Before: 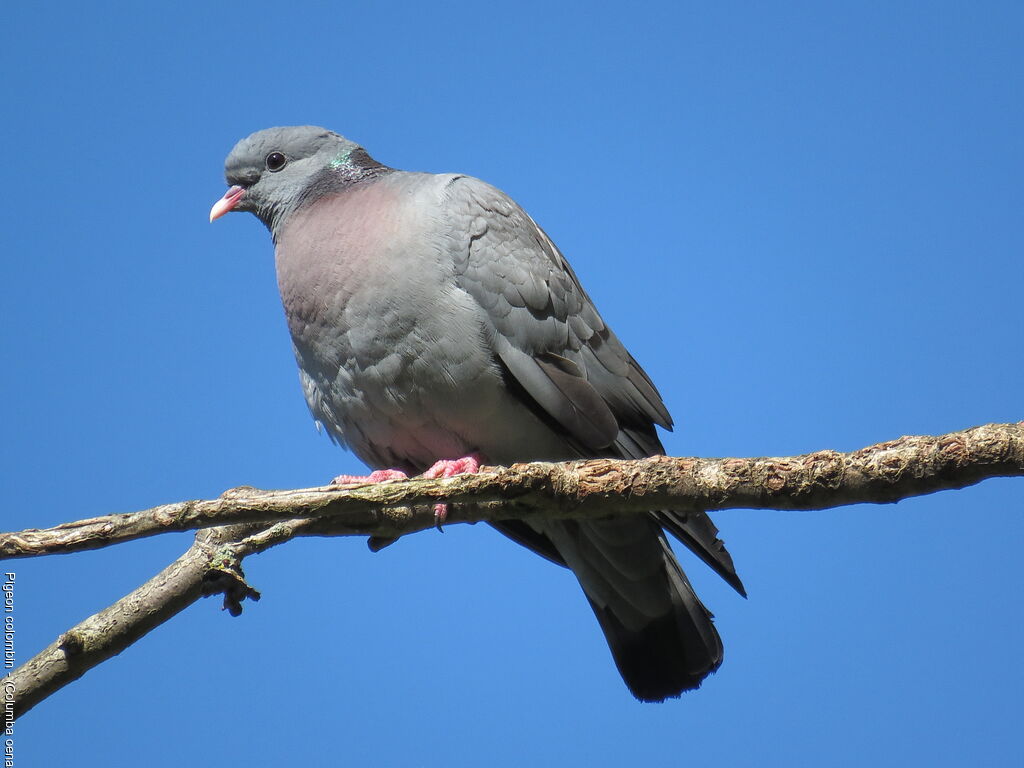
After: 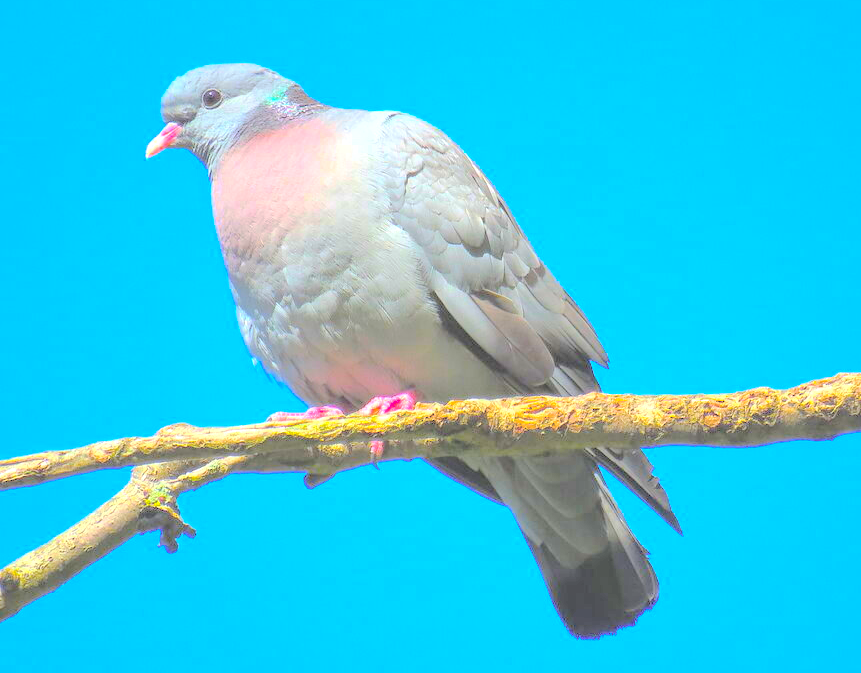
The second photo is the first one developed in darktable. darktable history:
crop: left 6.324%, top 8.222%, right 9.547%, bottom 4.052%
color balance rgb: power › hue 324.3°, perceptual saturation grading › global saturation 64.901%, perceptual saturation grading › highlights 49.028%, perceptual saturation grading › shadows 29.943%, global vibrance 20%
shadows and highlights: shadows 29.37, highlights -29.24, low approximation 0.01, soften with gaussian
exposure: black level correction 0, exposure 0.691 EV, compensate highlight preservation false
color zones: mix -62.35%
tone curve: curves: ch0 [(0, 0) (0.003, 0.018) (0.011, 0.019) (0.025, 0.02) (0.044, 0.024) (0.069, 0.034) (0.1, 0.049) (0.136, 0.082) (0.177, 0.136) (0.224, 0.196) (0.277, 0.263) (0.335, 0.329) (0.399, 0.401) (0.468, 0.473) (0.543, 0.546) (0.623, 0.625) (0.709, 0.698) (0.801, 0.779) (0.898, 0.867) (1, 1)], preserve colors none
contrast brightness saturation: brightness 0.991
